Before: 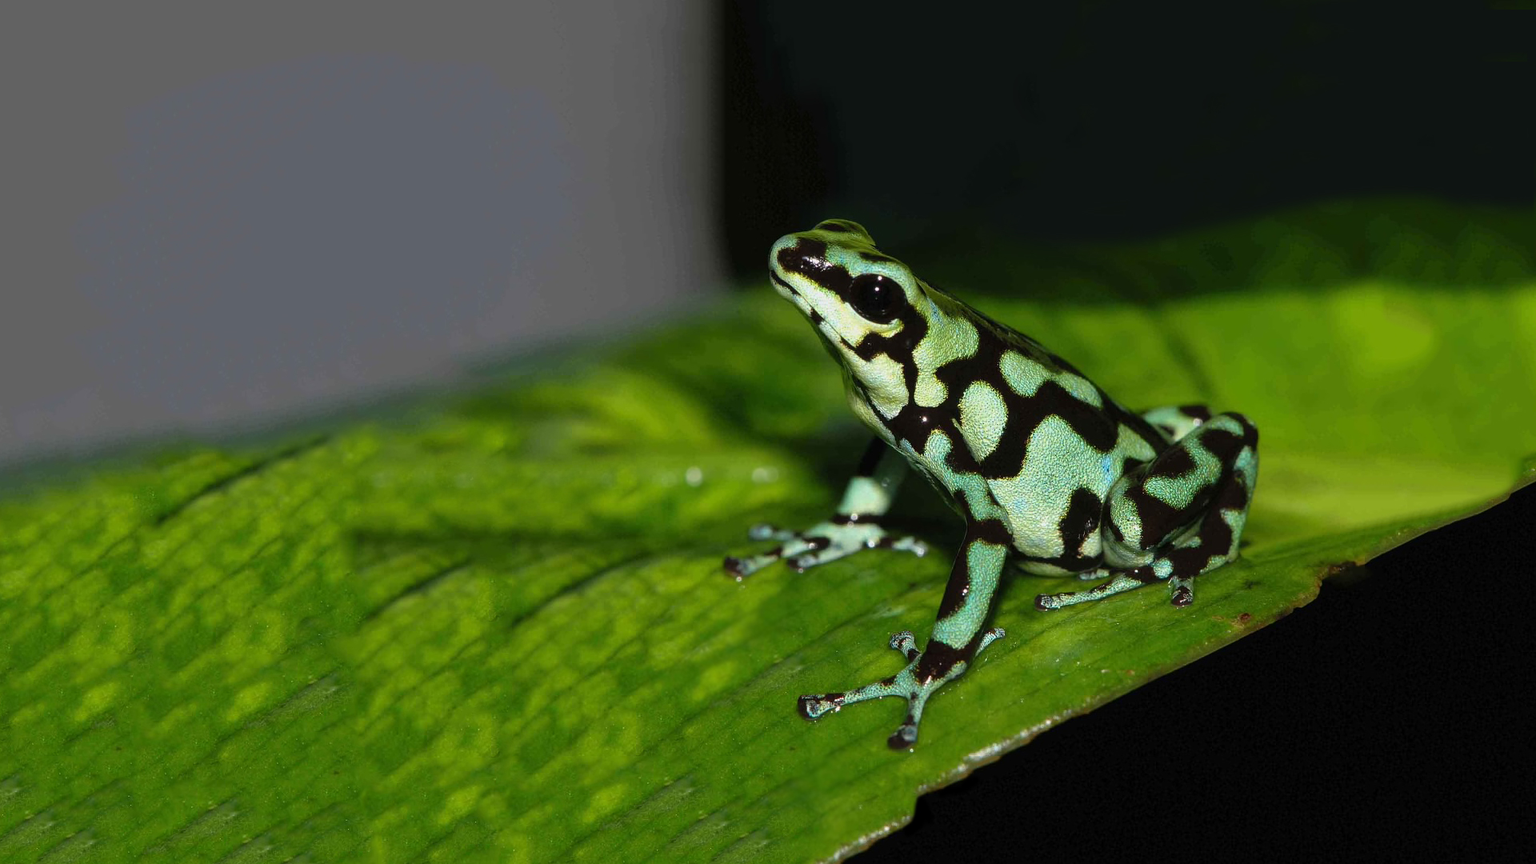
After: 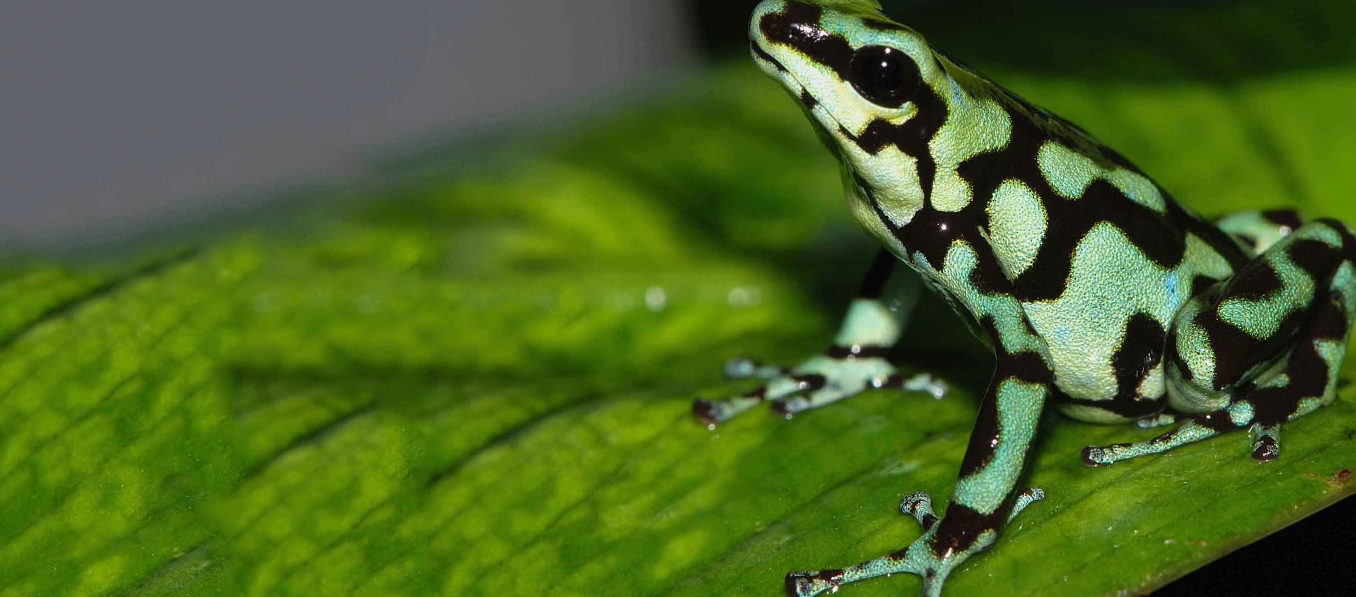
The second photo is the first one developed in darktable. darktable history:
crop: left 11.062%, top 27.527%, right 18.313%, bottom 17.119%
